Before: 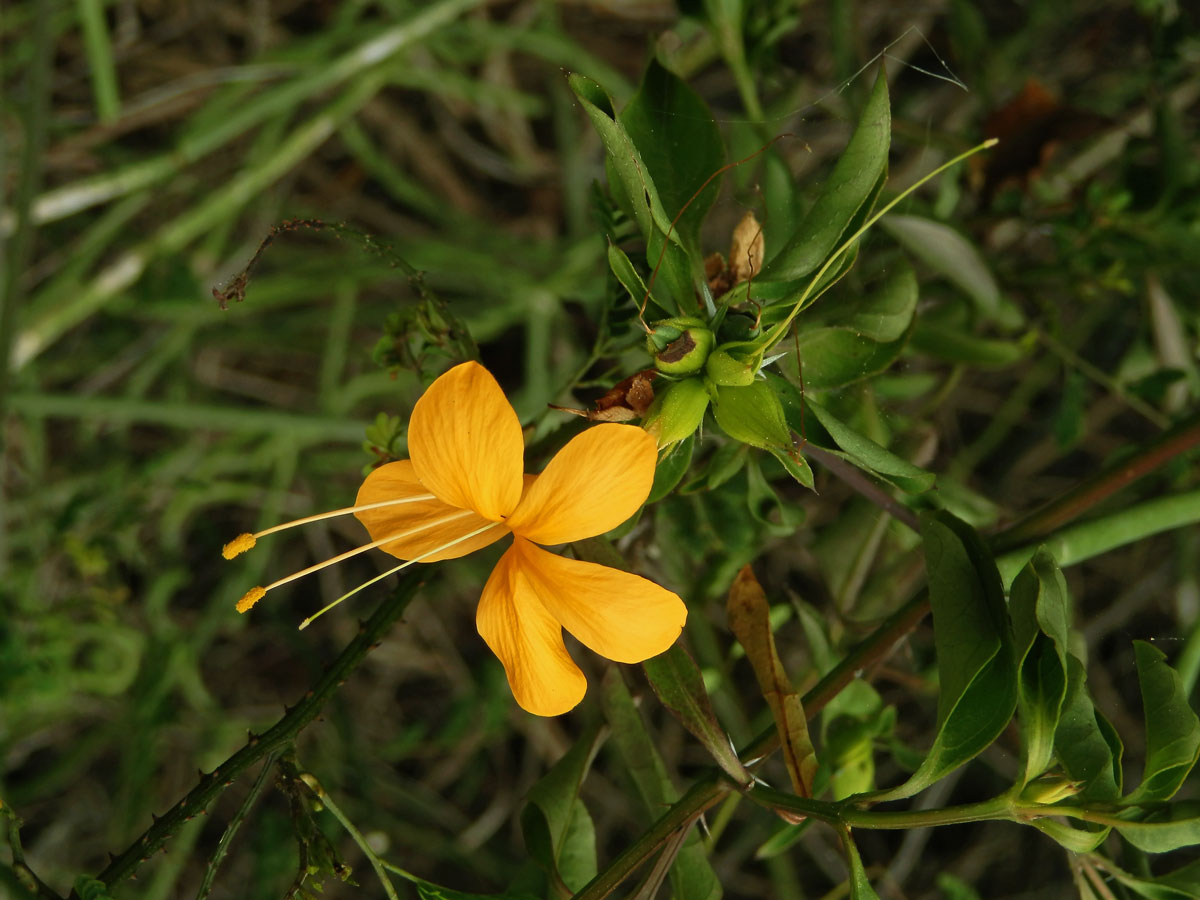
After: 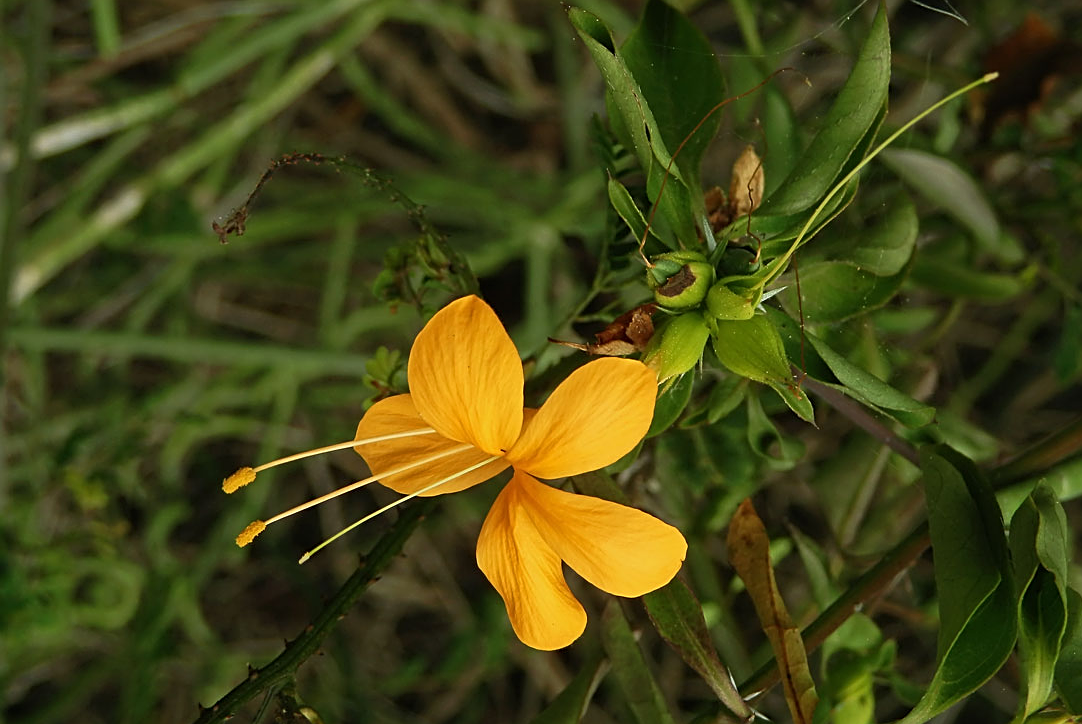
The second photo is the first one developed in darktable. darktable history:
color correction: highlights b* -0.037
crop: top 7.427%, right 9.768%, bottom 12.019%
sharpen: on, module defaults
